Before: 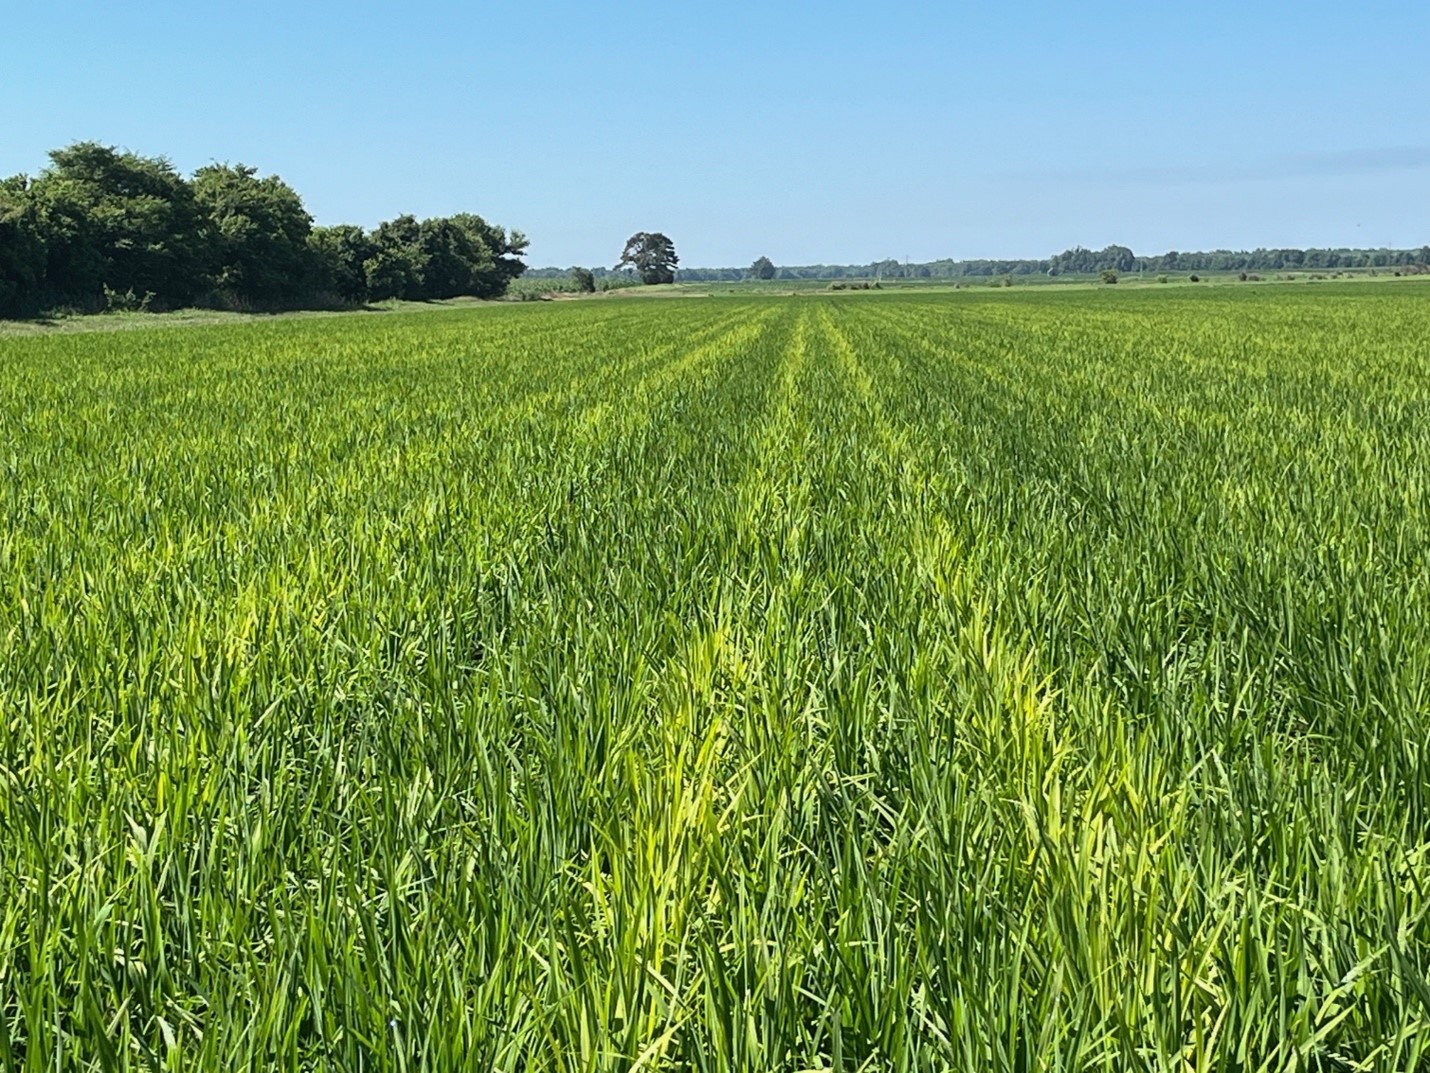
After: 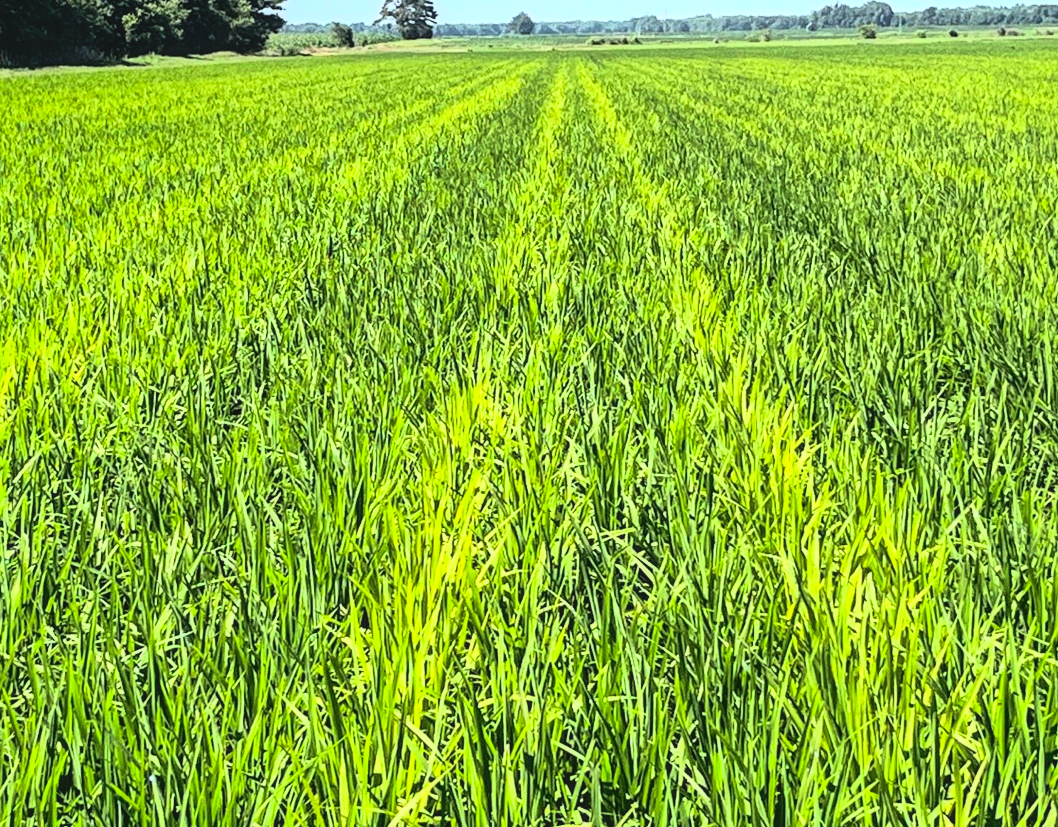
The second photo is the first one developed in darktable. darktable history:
local contrast: detail 110%
crop: left 16.871%, top 22.857%, right 9.116%
shadows and highlights: on, module defaults
rgb curve: curves: ch0 [(0, 0) (0.21, 0.15) (0.24, 0.21) (0.5, 0.75) (0.75, 0.96) (0.89, 0.99) (1, 1)]; ch1 [(0, 0.02) (0.21, 0.13) (0.25, 0.2) (0.5, 0.67) (0.75, 0.9) (0.89, 0.97) (1, 1)]; ch2 [(0, 0.02) (0.21, 0.13) (0.25, 0.2) (0.5, 0.67) (0.75, 0.9) (0.89, 0.97) (1, 1)], compensate middle gray true
contrast brightness saturation: contrast 0.14
